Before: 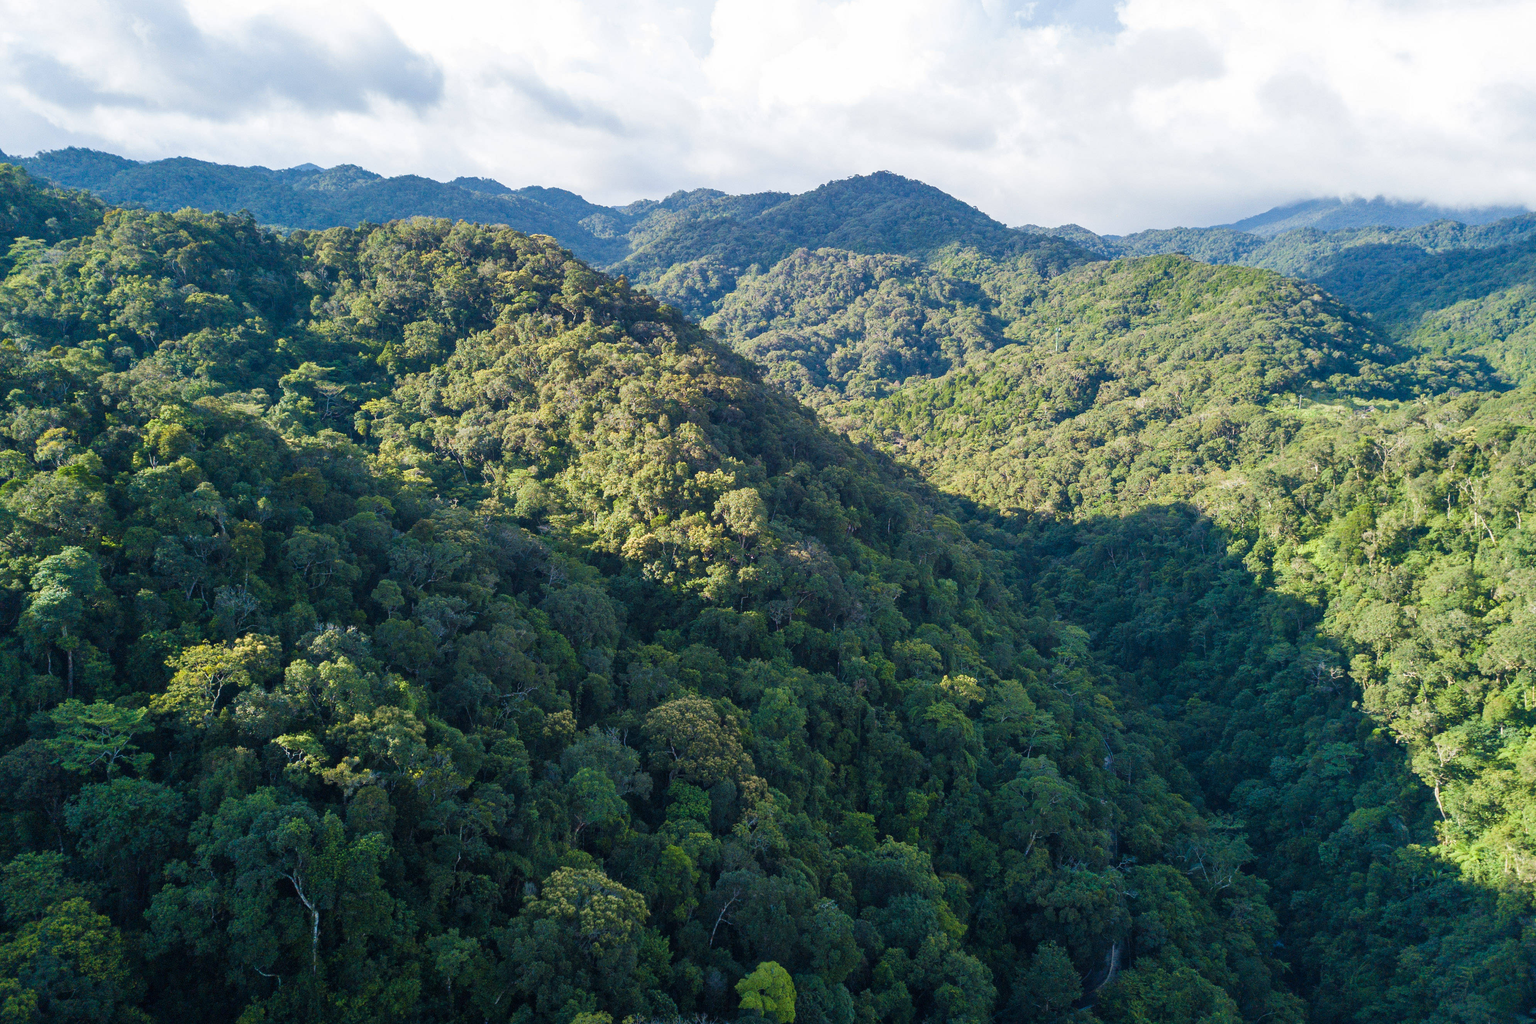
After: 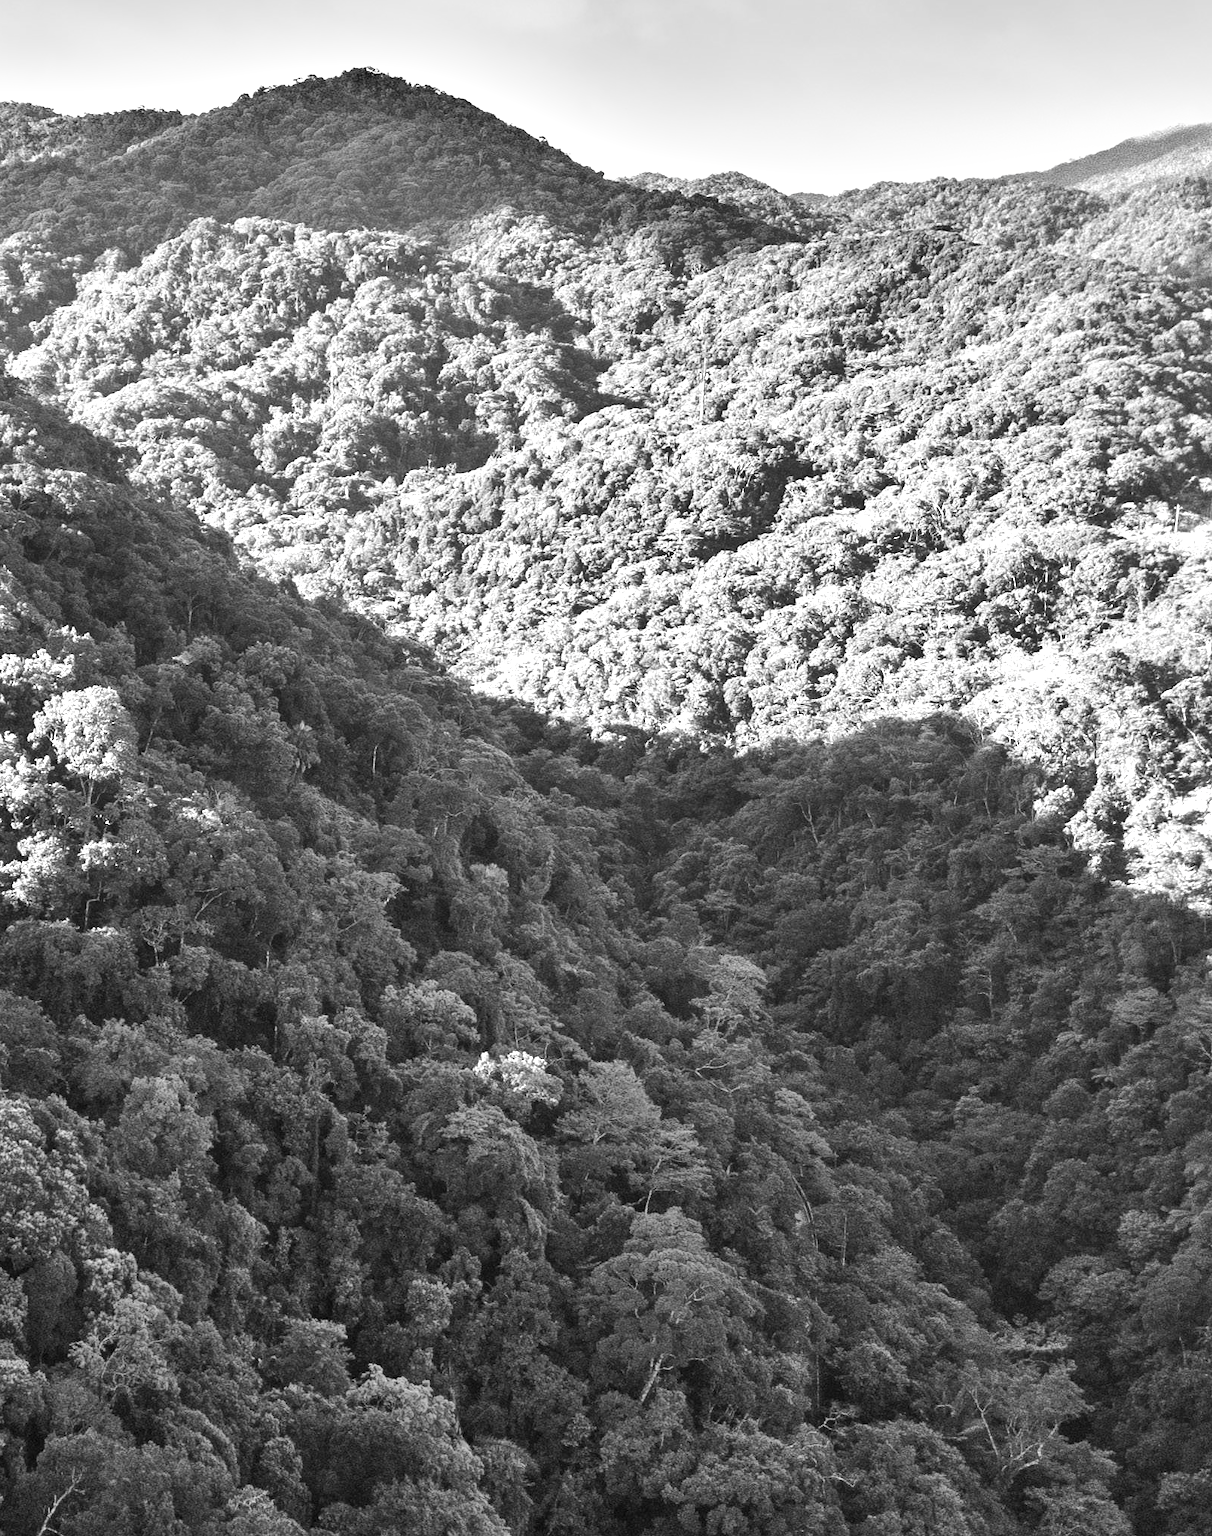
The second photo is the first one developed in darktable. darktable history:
exposure: black level correction 0, exposure 0.693 EV, compensate highlight preservation false
shadows and highlights: soften with gaussian
contrast brightness saturation: saturation -0.999
tone equalizer: -8 EV -0.404 EV, -7 EV -0.376 EV, -6 EV -0.324 EV, -5 EV -0.242 EV, -3 EV 0.189 EV, -2 EV 0.34 EV, -1 EV 0.398 EV, +0 EV 0.389 EV, edges refinement/feathering 500, mask exposure compensation -1.57 EV, preserve details no
crop: left 45.41%, top 13.32%, right 14.152%, bottom 9.823%
